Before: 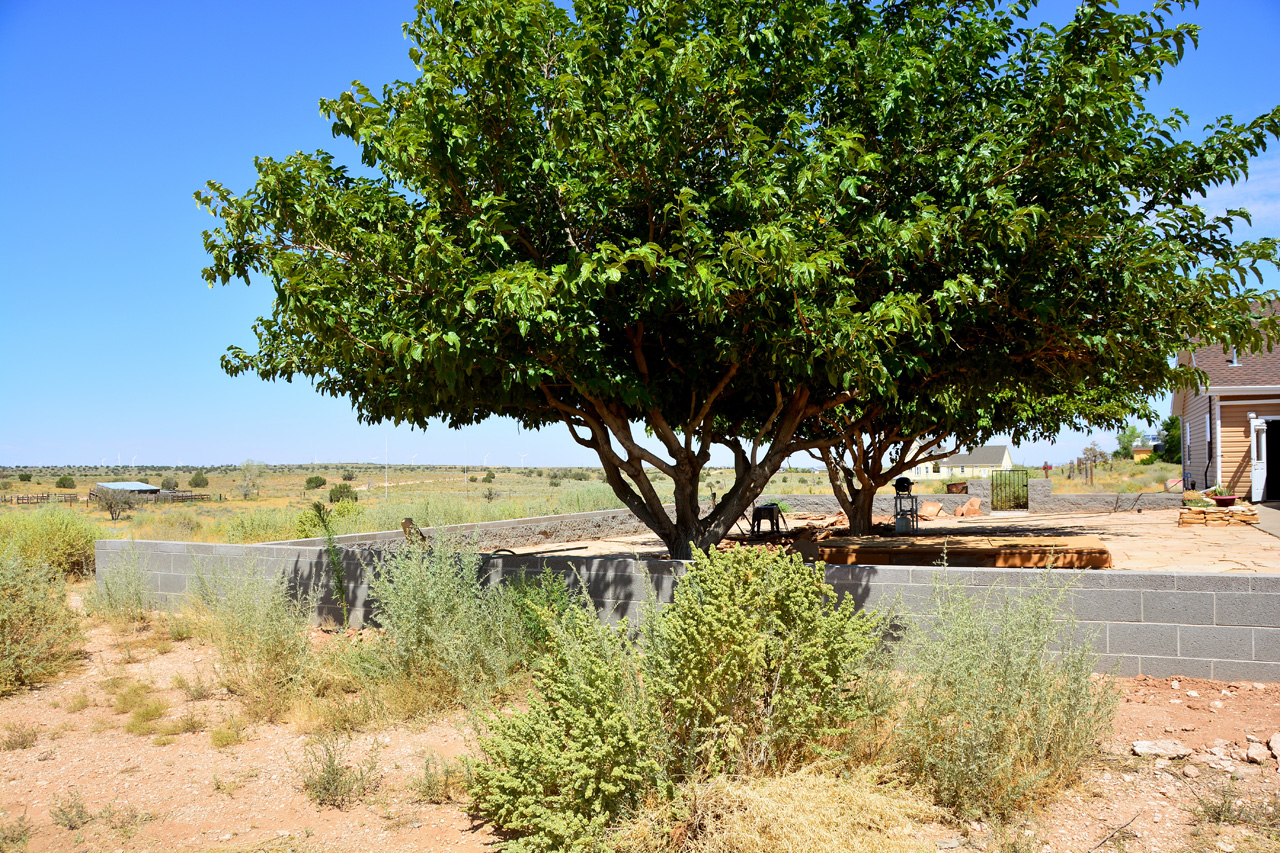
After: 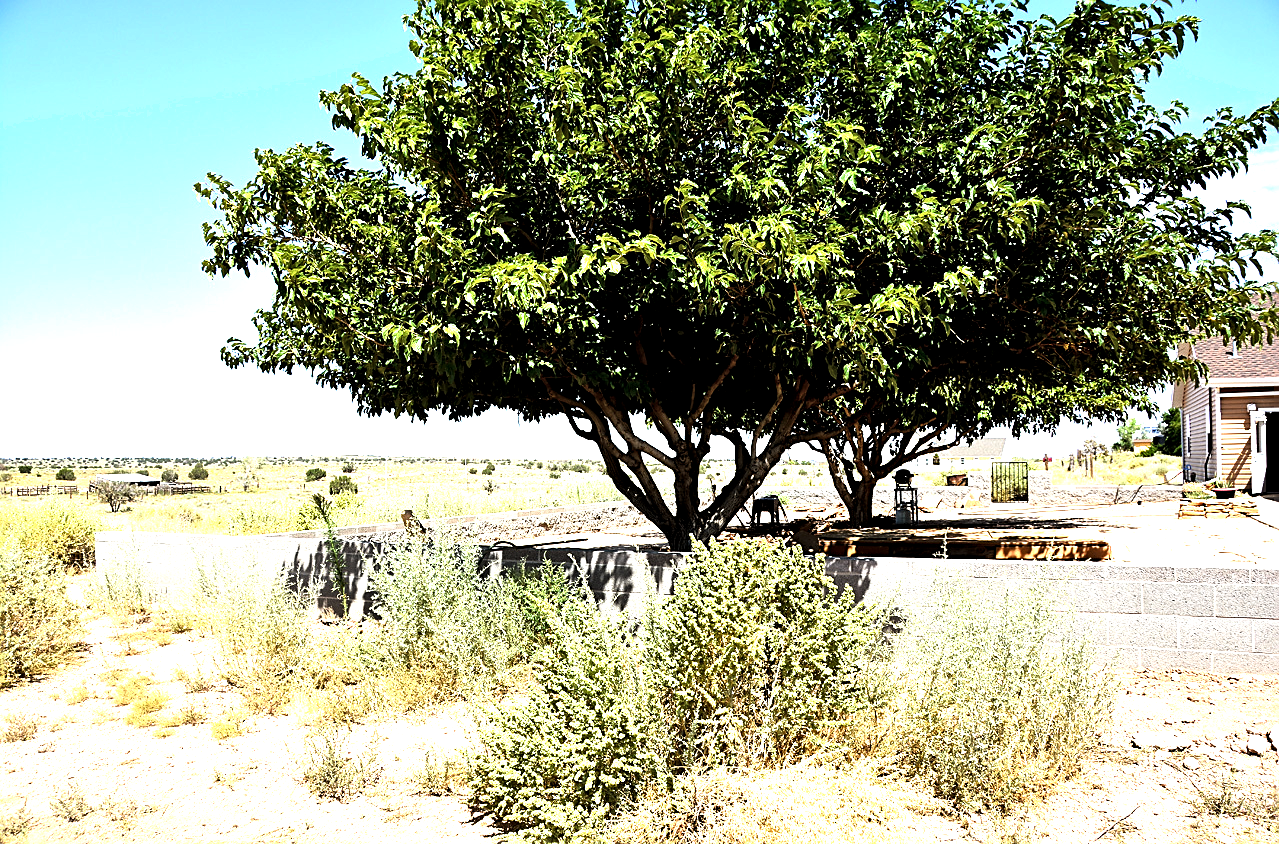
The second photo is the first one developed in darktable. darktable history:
exposure: exposure 0.29 EV, compensate highlight preservation false
tone equalizer: -8 EV -1.08 EV, -7 EV -1.01 EV, -6 EV -0.867 EV, -5 EV -0.578 EV, -3 EV 0.578 EV, -2 EV 0.867 EV, -1 EV 1.01 EV, +0 EV 1.08 EV, edges refinement/feathering 500, mask exposure compensation -1.57 EV, preserve details no
crop: top 1.049%, right 0.001%
levels: levels [0.026, 0.507, 0.987]
local contrast: mode bilateral grid, contrast 50, coarseness 50, detail 150%, midtone range 0.2
shadows and highlights: shadows -12.5, white point adjustment 4, highlights 28.33
sharpen: on, module defaults
